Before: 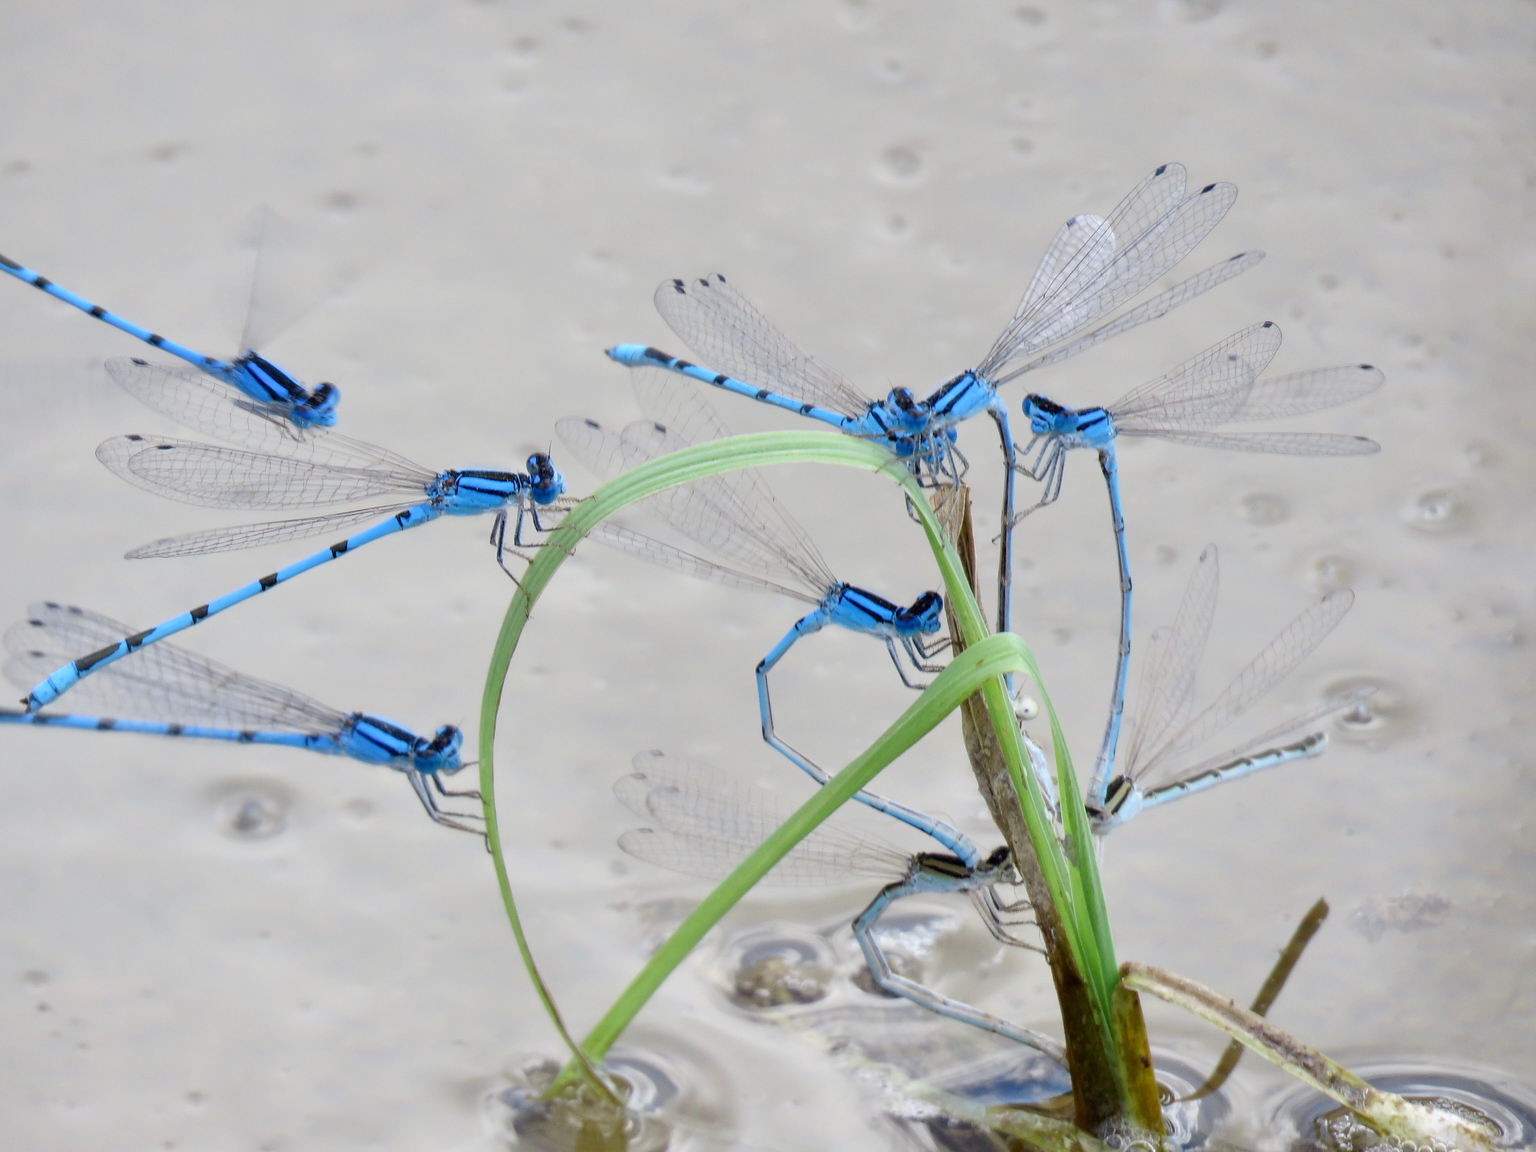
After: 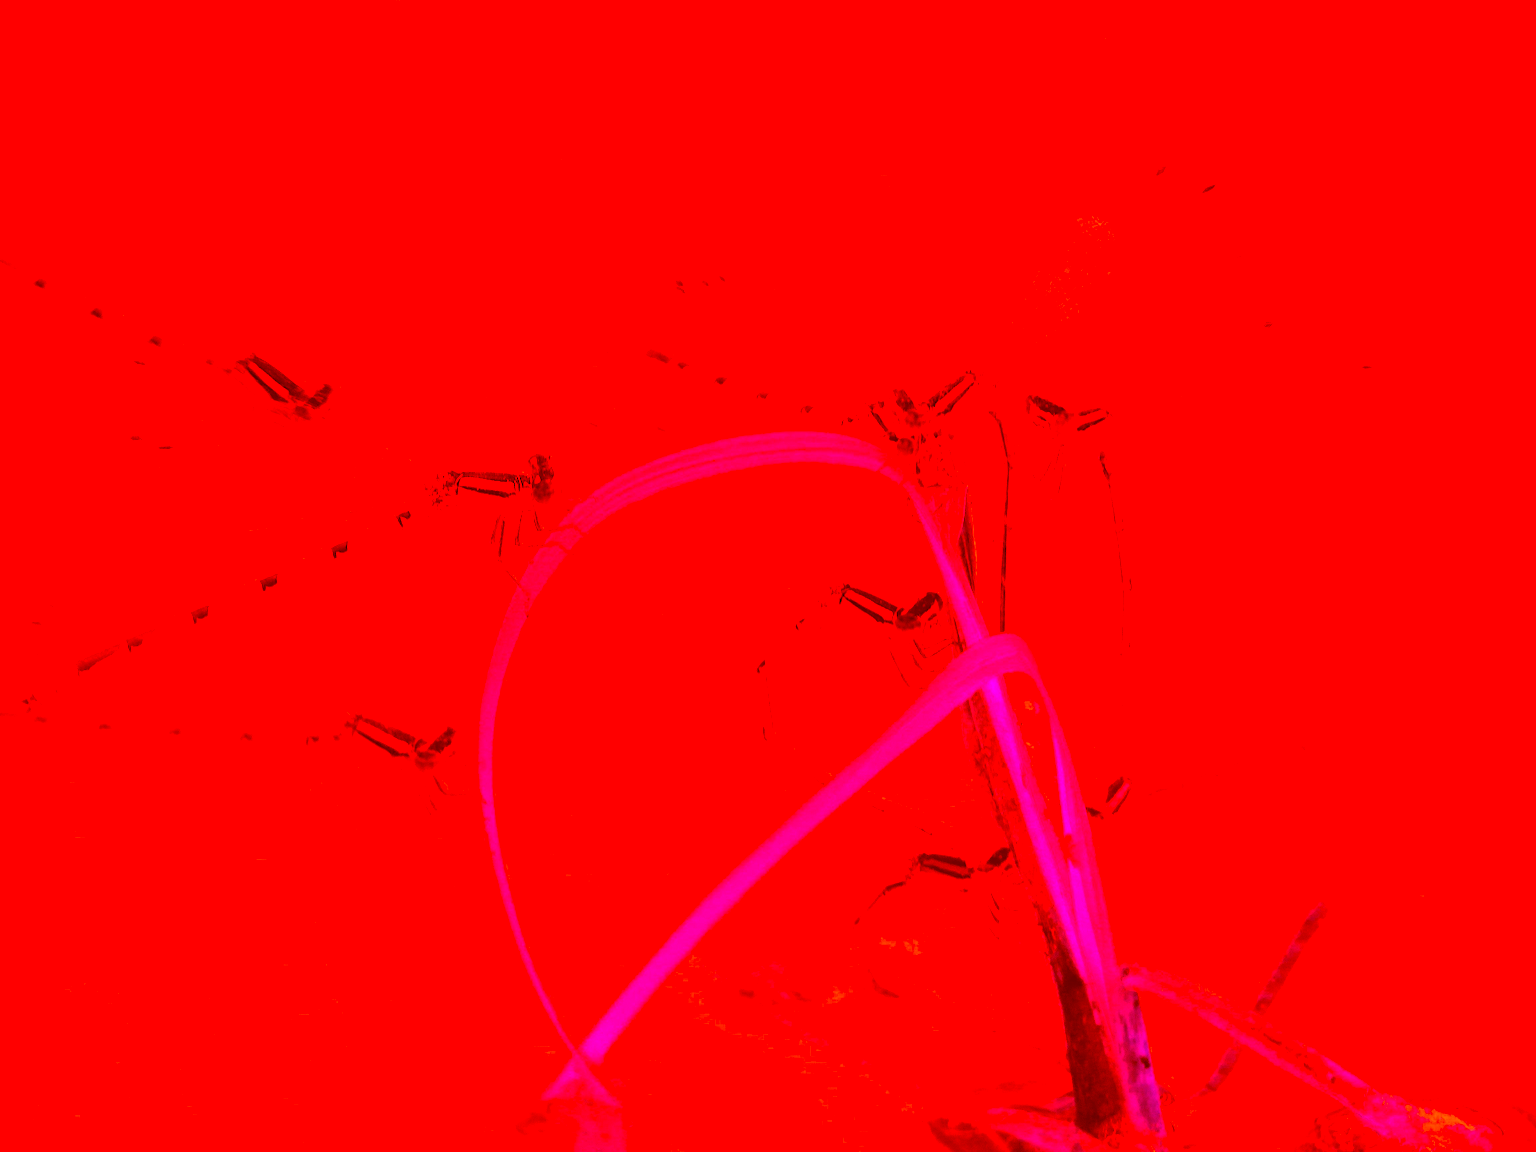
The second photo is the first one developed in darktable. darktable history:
tone equalizer: -8 EV 0.06 EV, smoothing diameter 25%, edges refinement/feathering 10, preserve details guided filter
color correction: highlights a* -39.68, highlights b* -40, shadows a* -40, shadows b* -40, saturation -3
